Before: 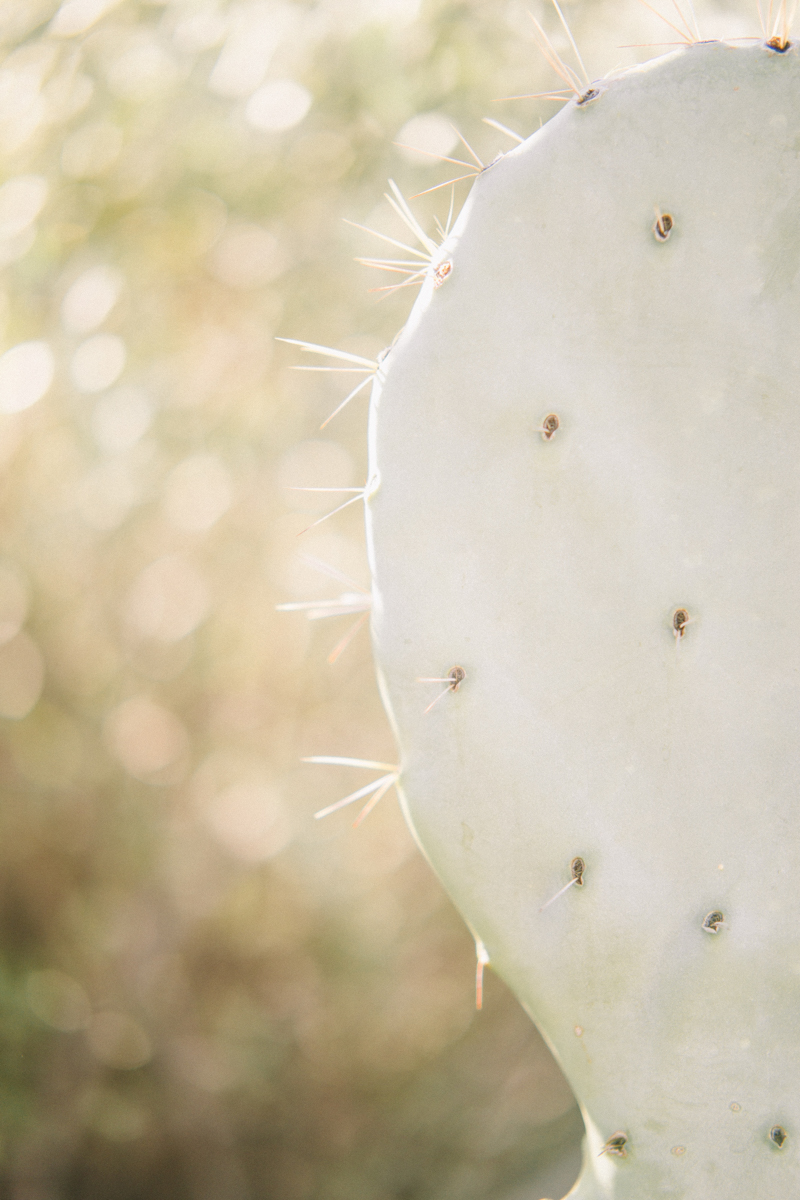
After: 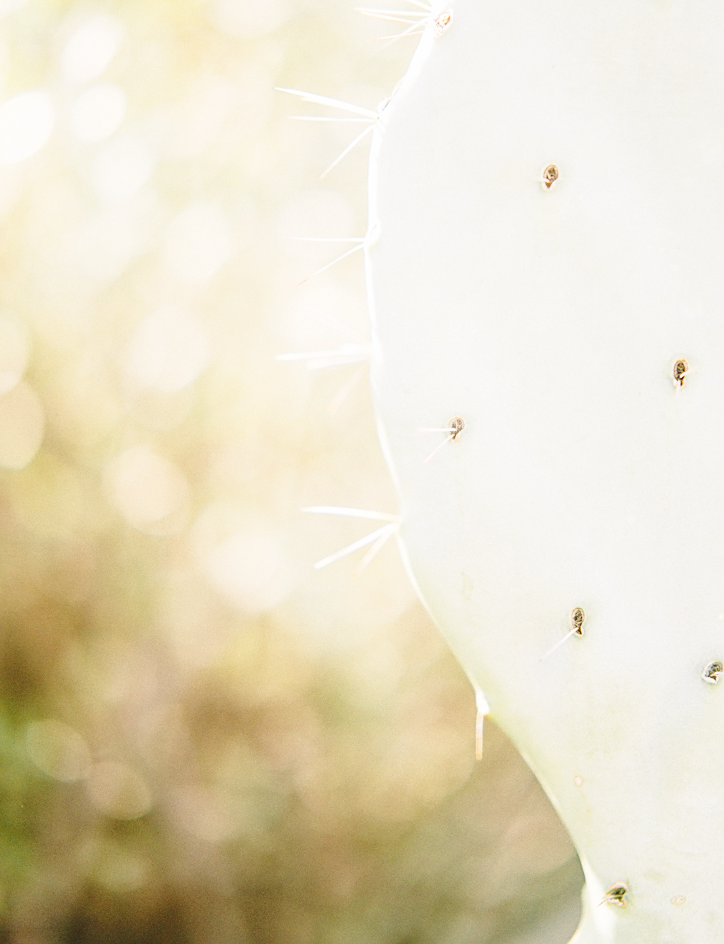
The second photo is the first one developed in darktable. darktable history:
sharpen: amount 0.578
crop: top 20.916%, right 9.454%, bottom 0.345%
base curve: curves: ch0 [(0, 0) (0.04, 0.03) (0.133, 0.232) (0.448, 0.748) (0.843, 0.968) (1, 1)], preserve colors none
